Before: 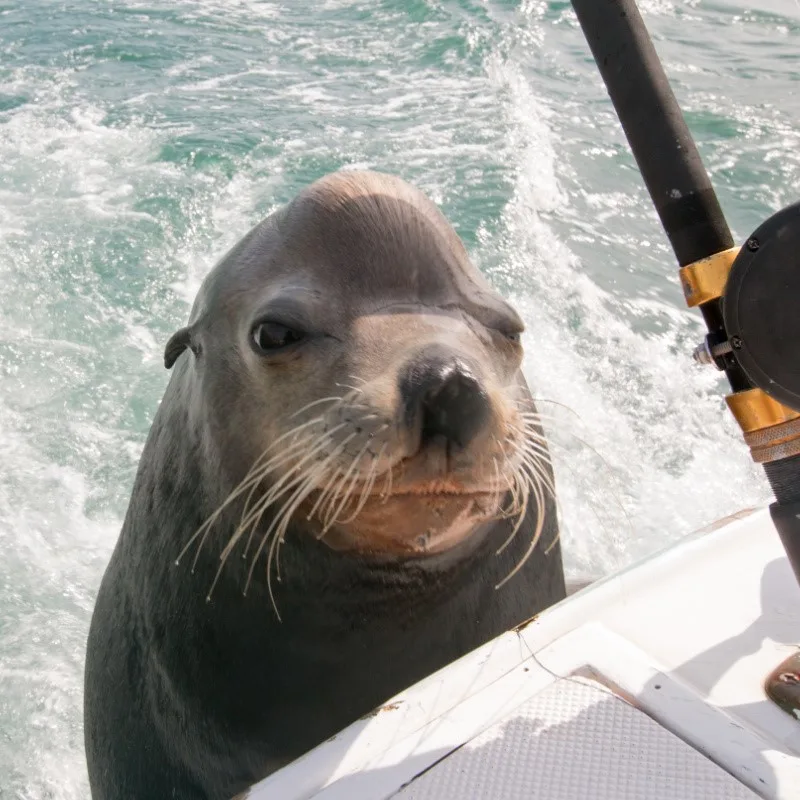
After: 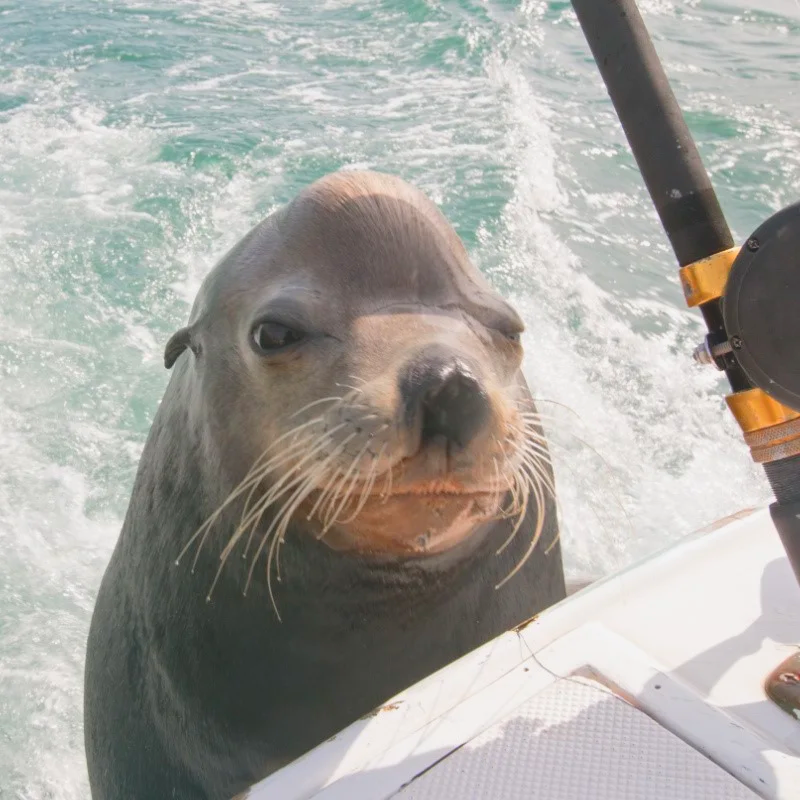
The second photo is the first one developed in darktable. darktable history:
contrast brightness saturation: contrast -0.29
exposure: exposure 0.563 EV, compensate highlight preservation false
